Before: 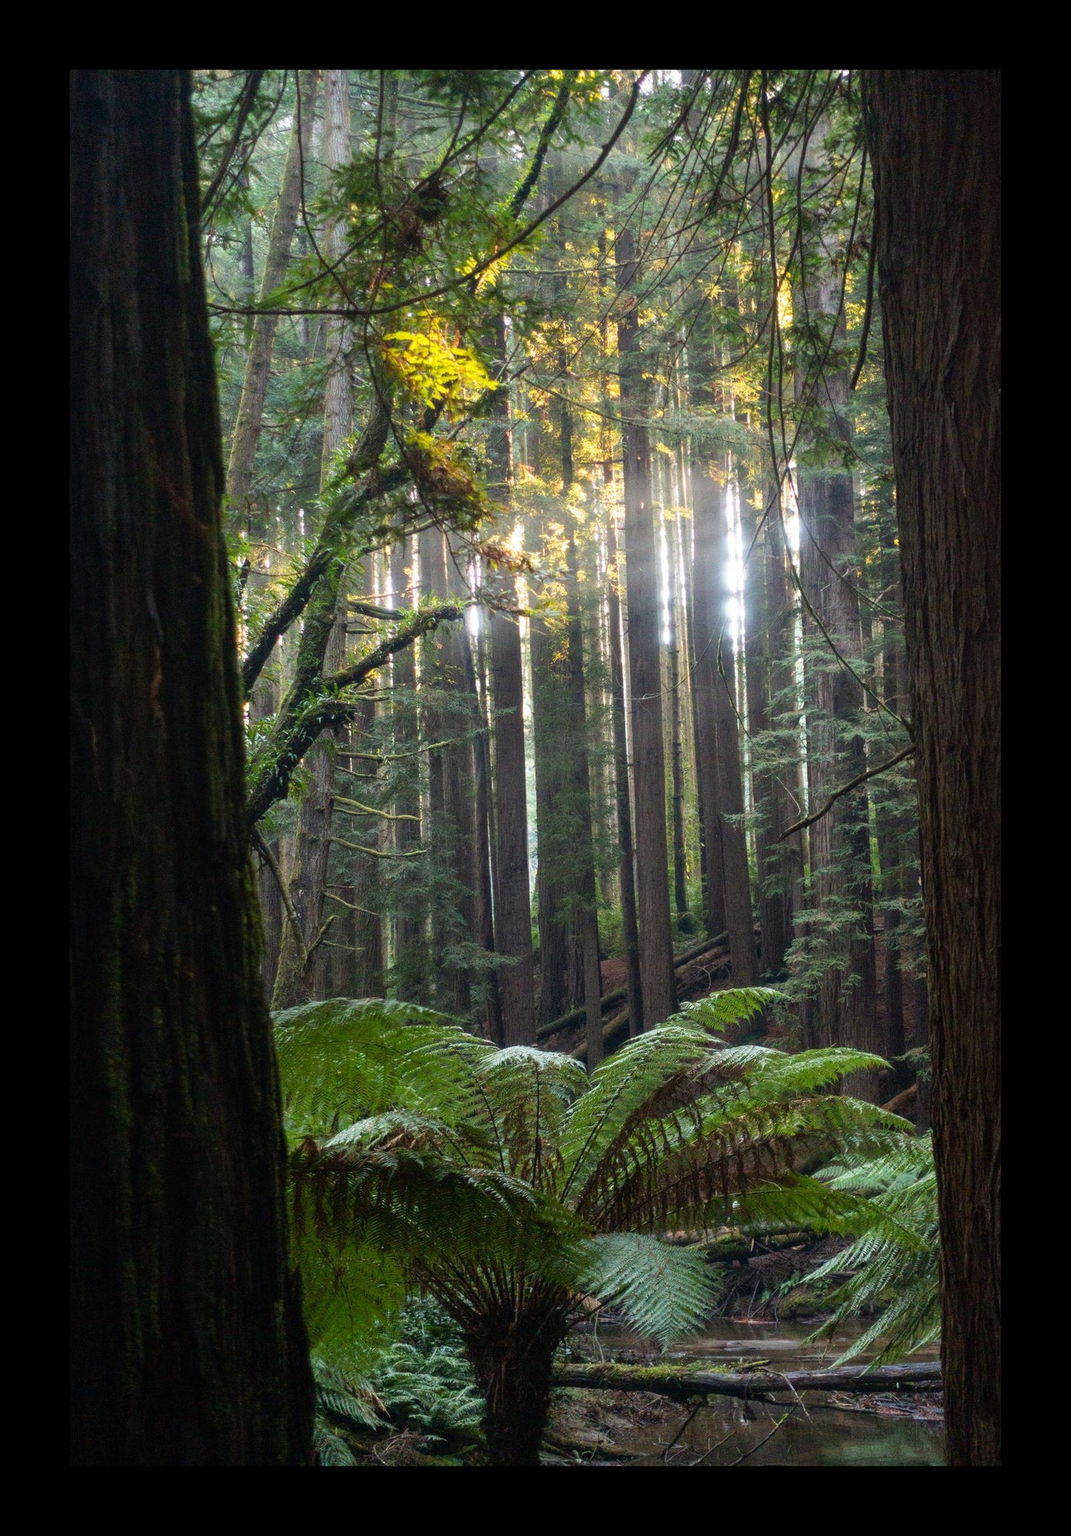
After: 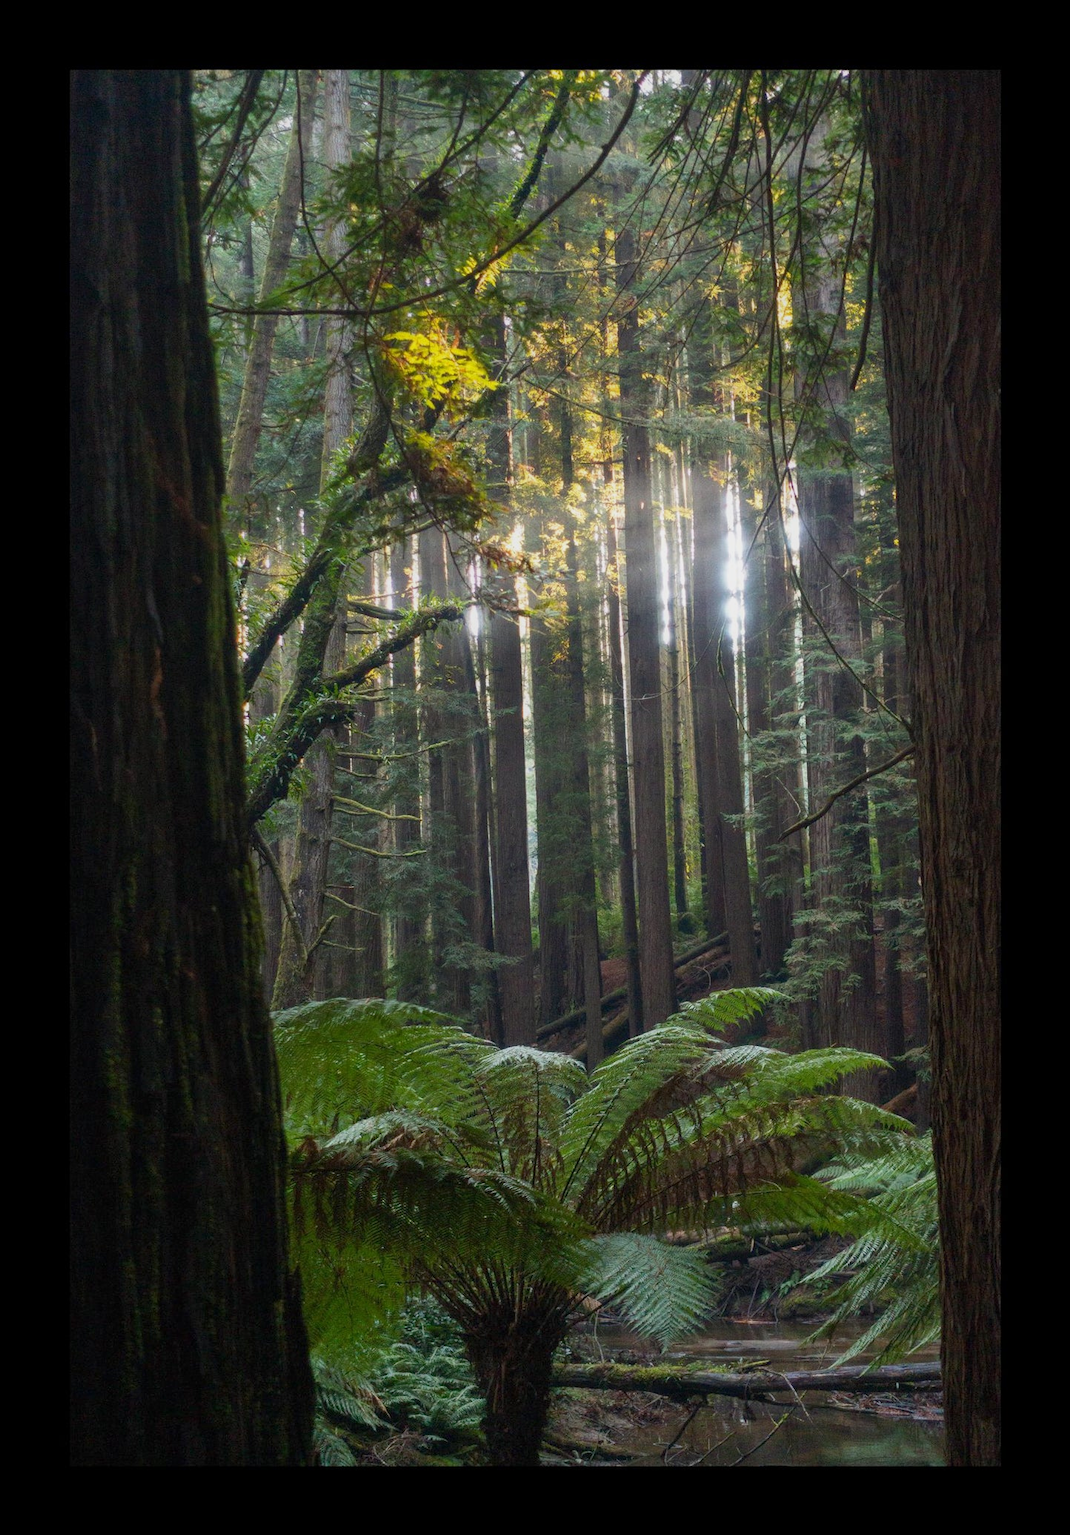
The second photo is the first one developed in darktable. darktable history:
tone equalizer: -8 EV 0.288 EV, -7 EV 0.395 EV, -6 EV 0.389 EV, -5 EV 0.256 EV, -3 EV -0.259 EV, -2 EV -0.42 EV, -1 EV -0.424 EV, +0 EV -0.221 EV
